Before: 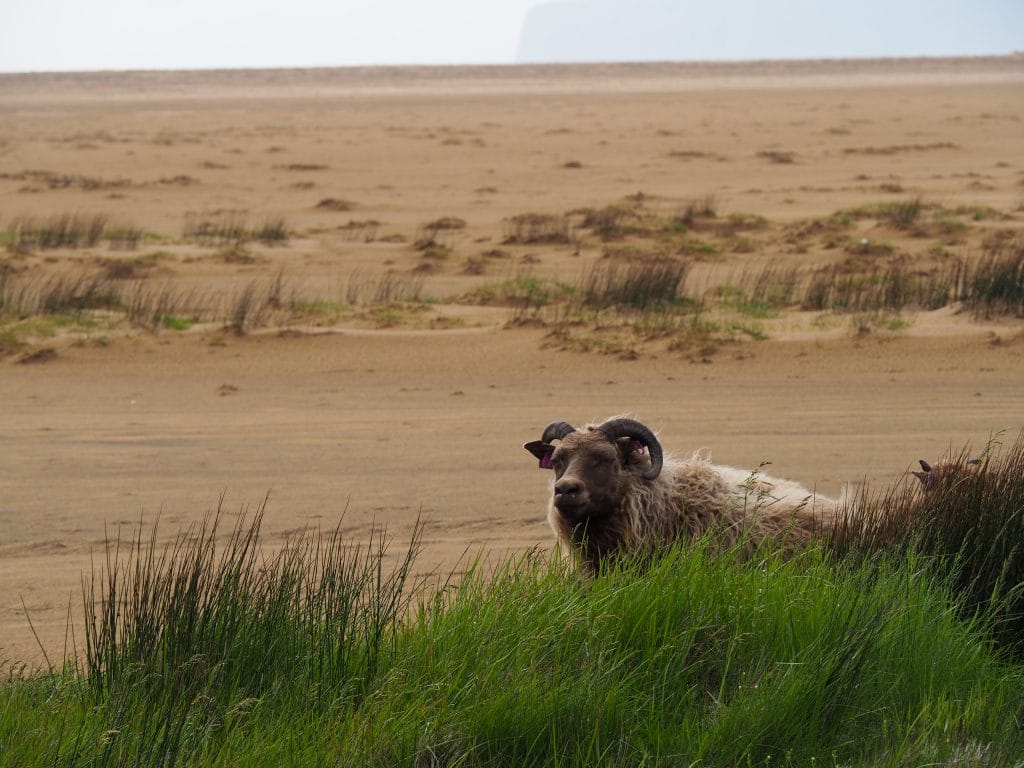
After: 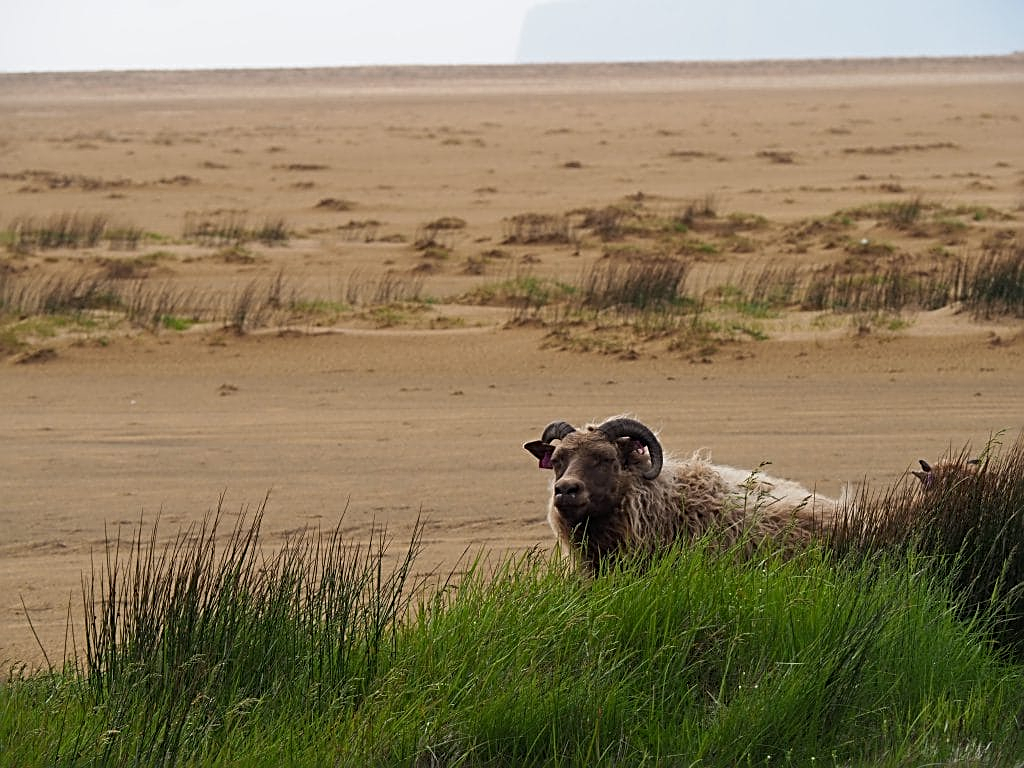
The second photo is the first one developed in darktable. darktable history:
sharpen: radius 2.575, amount 0.701
